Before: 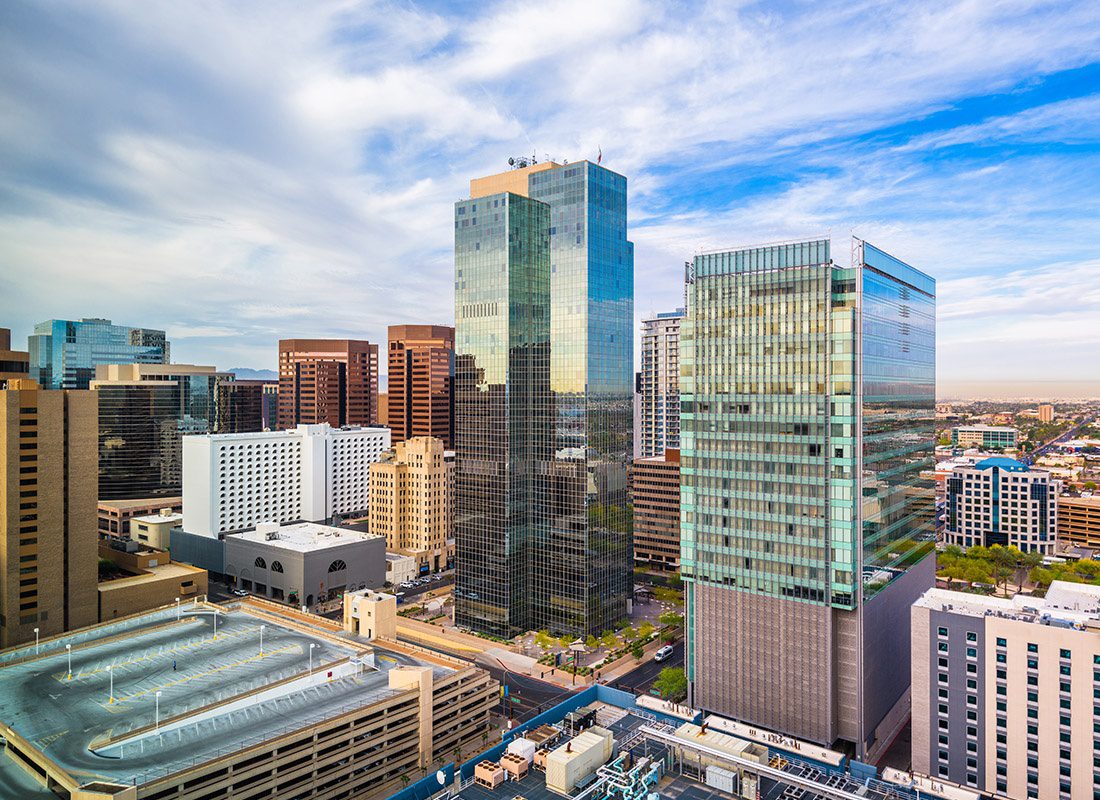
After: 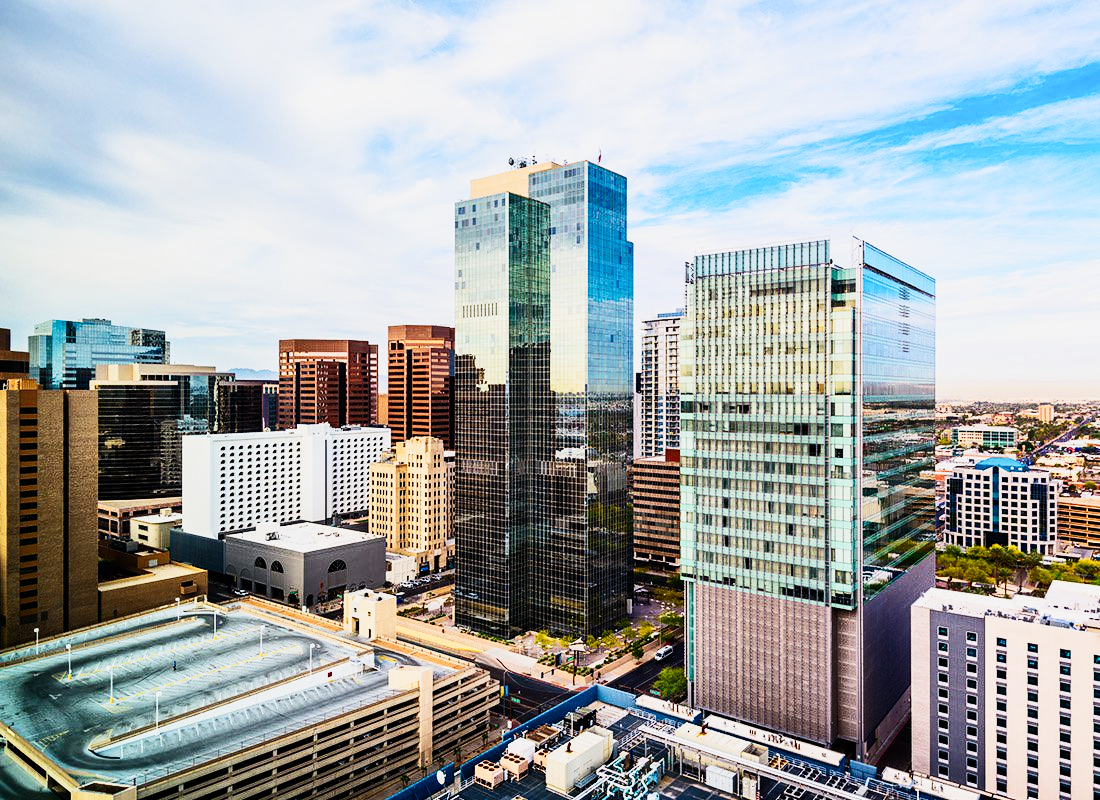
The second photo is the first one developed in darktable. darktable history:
contrast brightness saturation: contrast 0.24, brightness 0.09
sigmoid: contrast 2, skew -0.2, preserve hue 0%, red attenuation 0.1, red rotation 0.035, green attenuation 0.1, green rotation -0.017, blue attenuation 0.15, blue rotation -0.052, base primaries Rec2020
